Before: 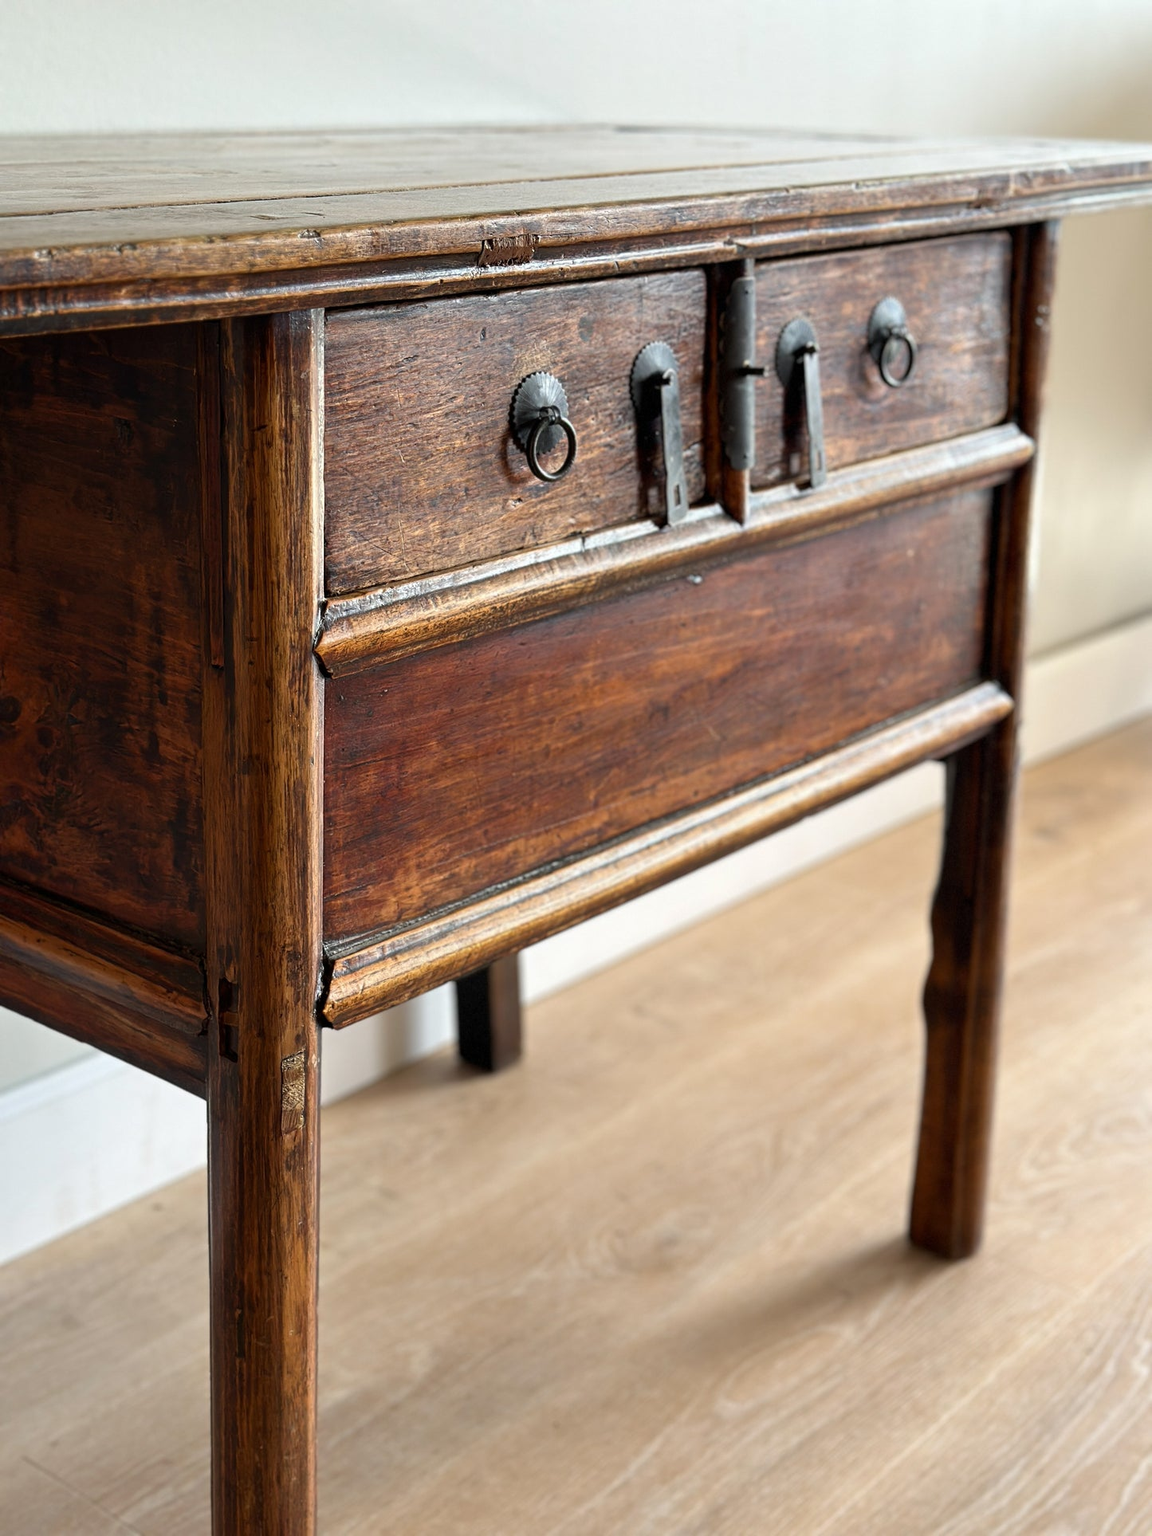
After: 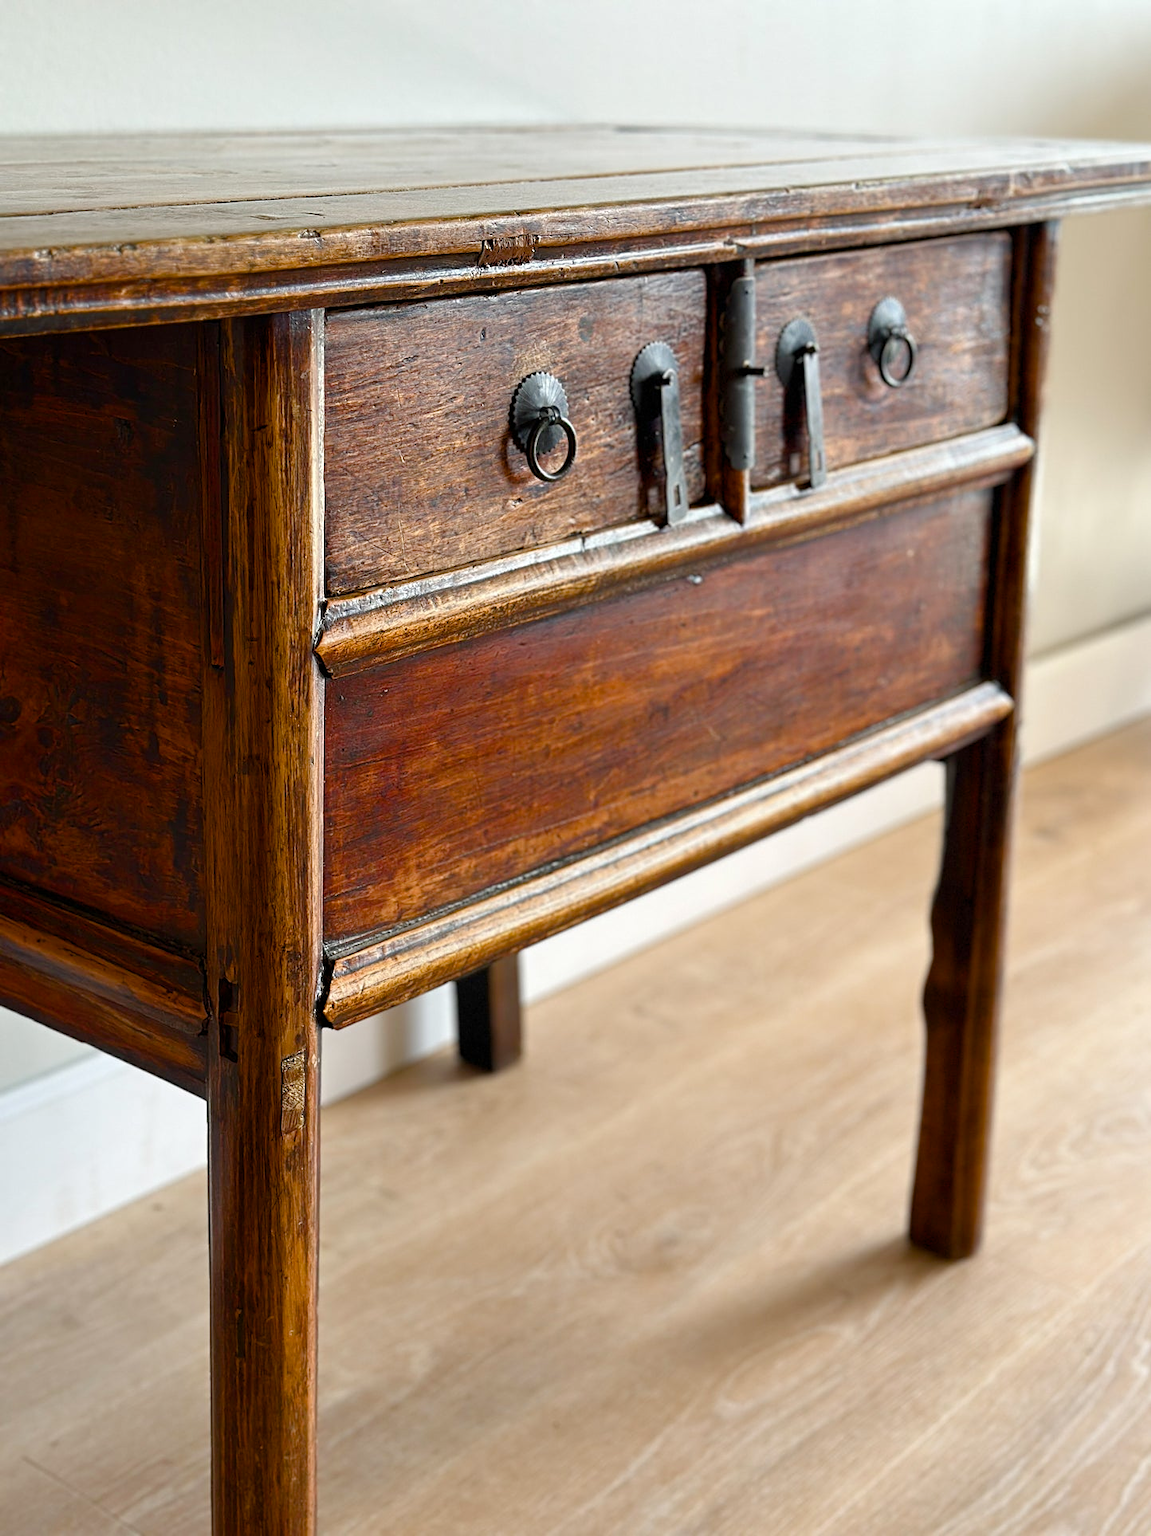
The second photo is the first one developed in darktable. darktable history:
color balance rgb: perceptual saturation grading › global saturation 20%, perceptual saturation grading › highlights -25%, perceptual saturation grading › shadows 50%
sharpen: amount 0.2
